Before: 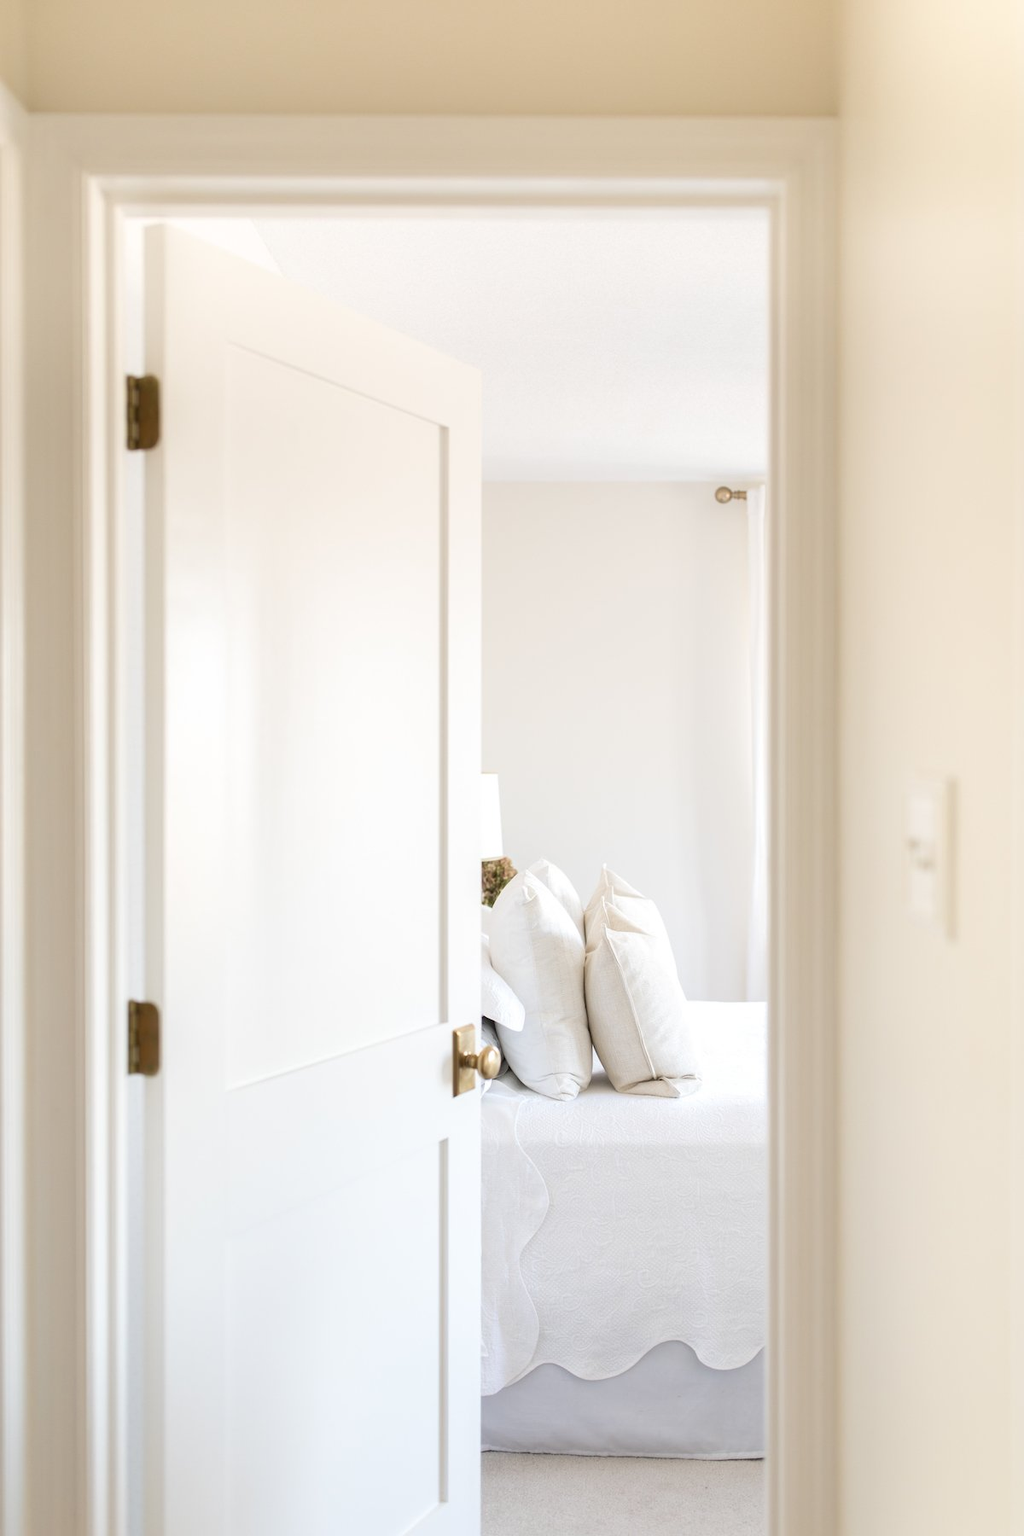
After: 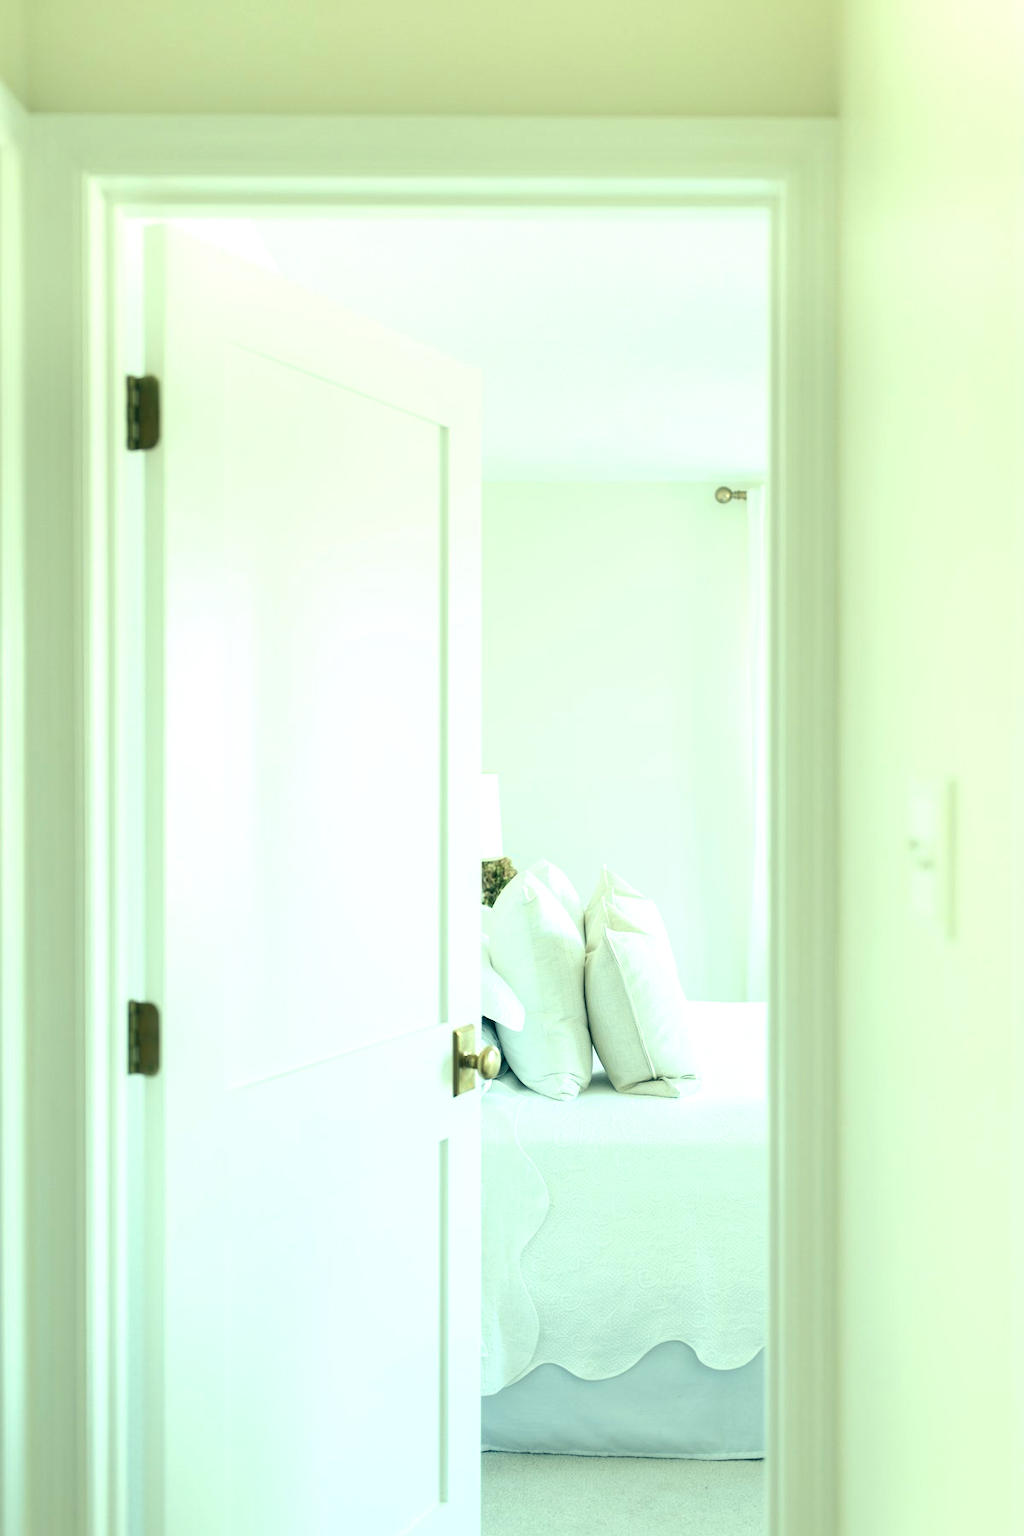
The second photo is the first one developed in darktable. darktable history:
tone equalizer: -8 EV -0.4 EV, -7 EV -0.383 EV, -6 EV -0.312 EV, -5 EV -0.231 EV, -3 EV 0.188 EV, -2 EV 0.344 EV, -1 EV 0.402 EV, +0 EV 0.438 EV, edges refinement/feathering 500, mask exposure compensation -1.57 EV, preserve details no
color correction: highlights a* -19.91, highlights b* 9.8, shadows a* -20.11, shadows b* -10.75
